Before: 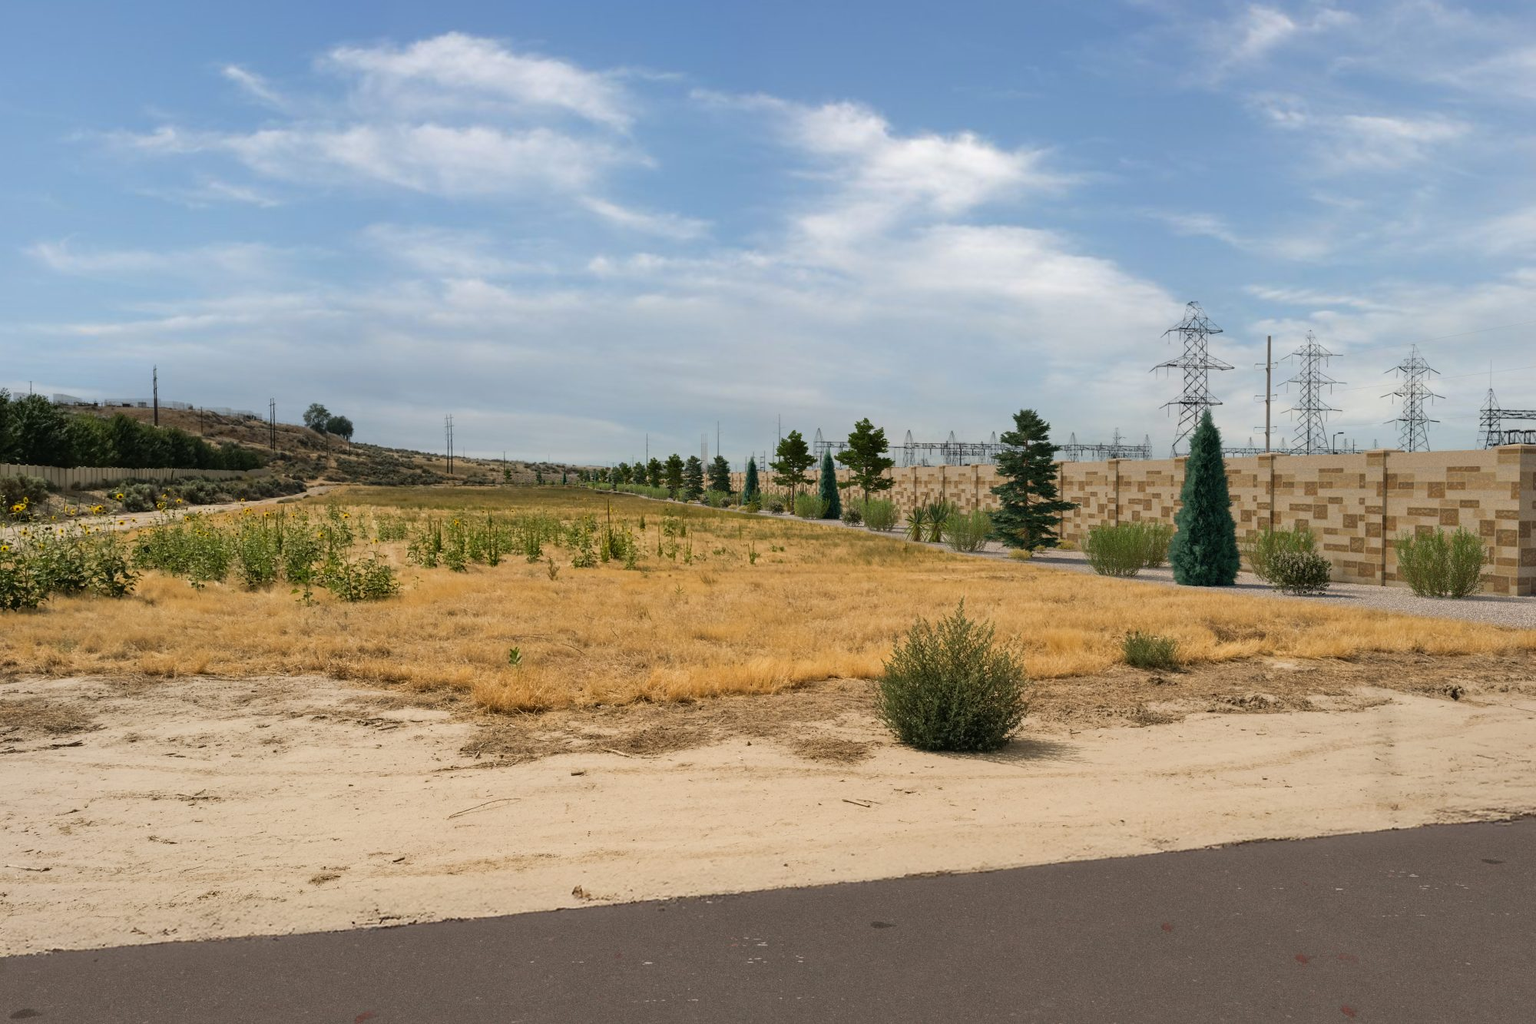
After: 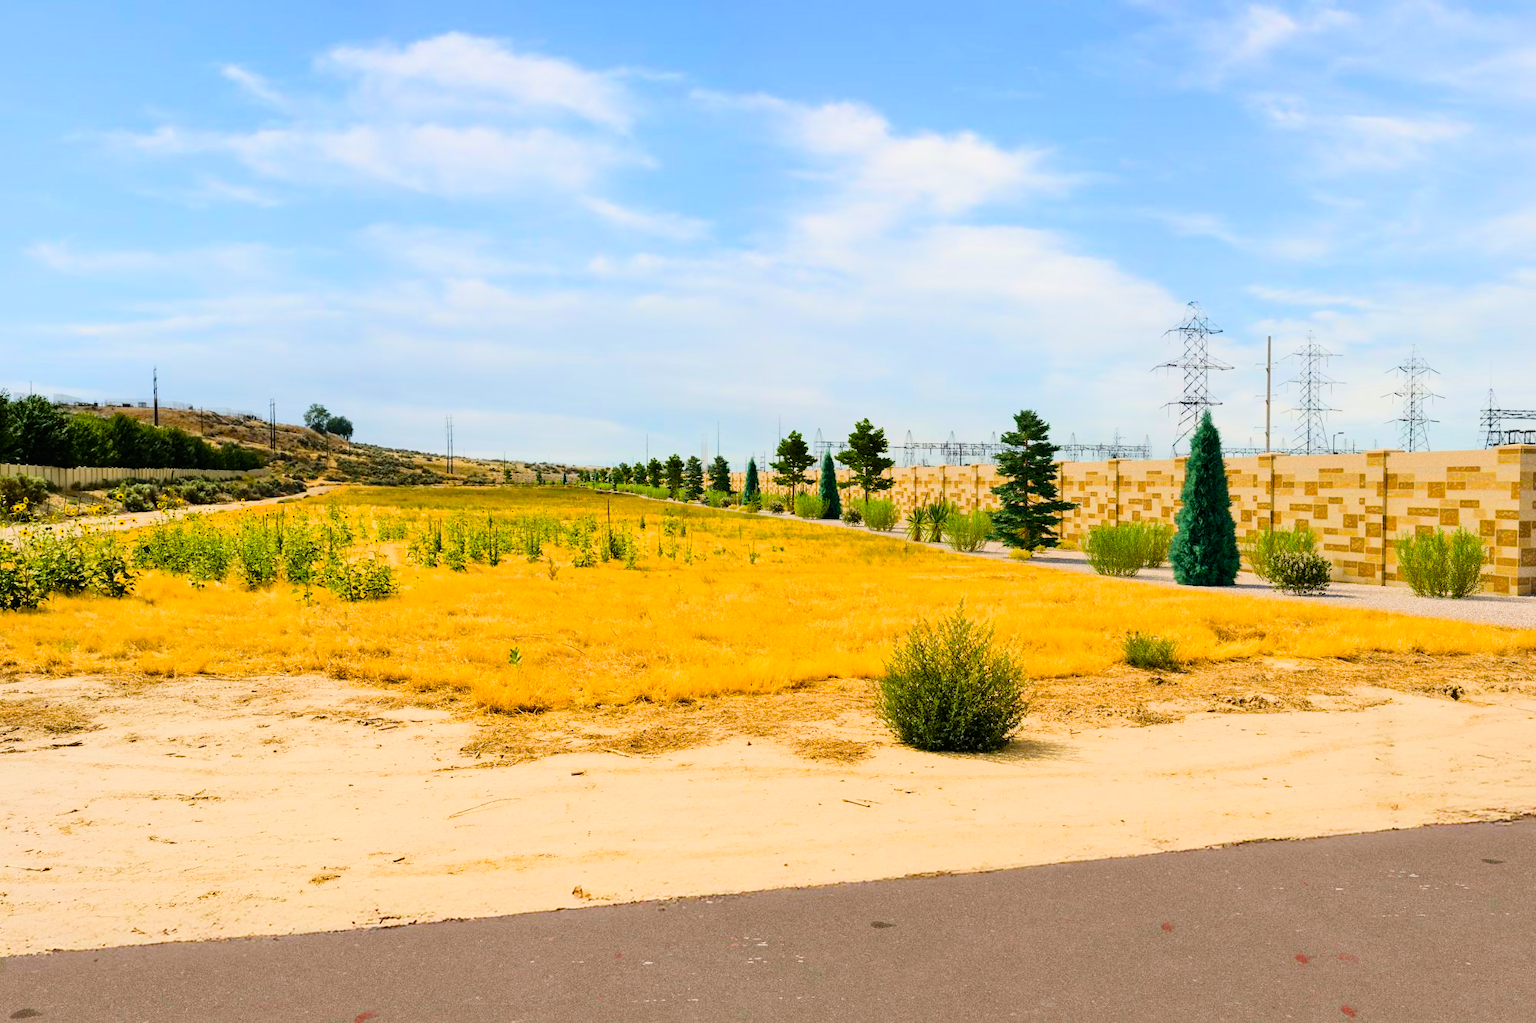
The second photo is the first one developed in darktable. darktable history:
color balance rgb: perceptual saturation grading › global saturation 36.143%, perceptual saturation grading › shadows 36.023%, perceptual brilliance grading › global brilliance 12.183%, global vibrance 20%
filmic rgb: black relative exposure -6.96 EV, white relative exposure 5.68 EV, hardness 2.86
exposure: exposure 0.517 EV, compensate exposure bias true, compensate highlight preservation false
contrast brightness saturation: contrast 0.232, brightness 0.111, saturation 0.293
